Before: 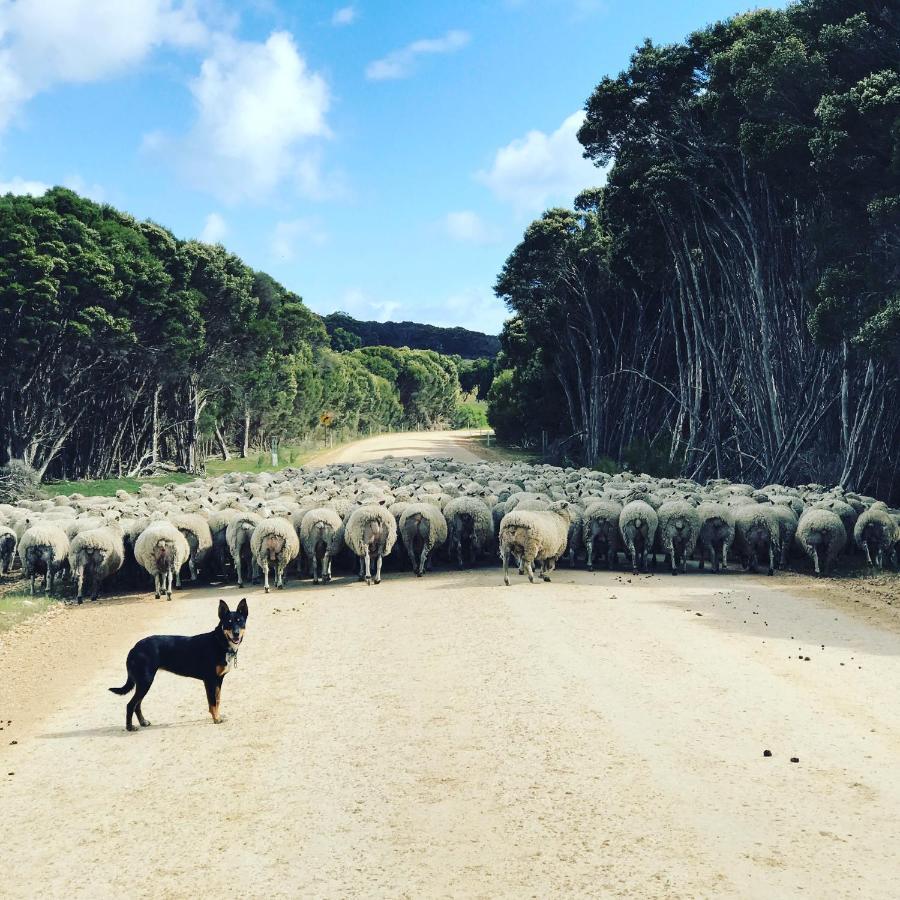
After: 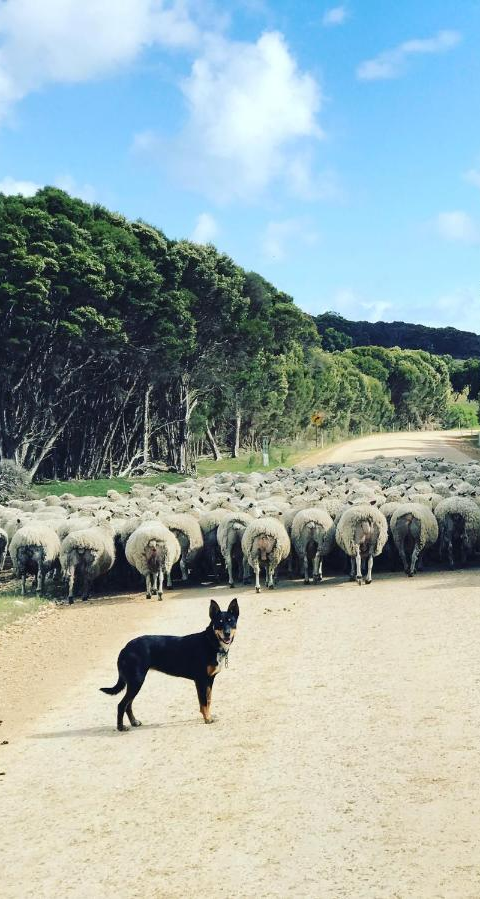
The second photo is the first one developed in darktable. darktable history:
crop: left 1.02%, right 45.54%, bottom 0.089%
